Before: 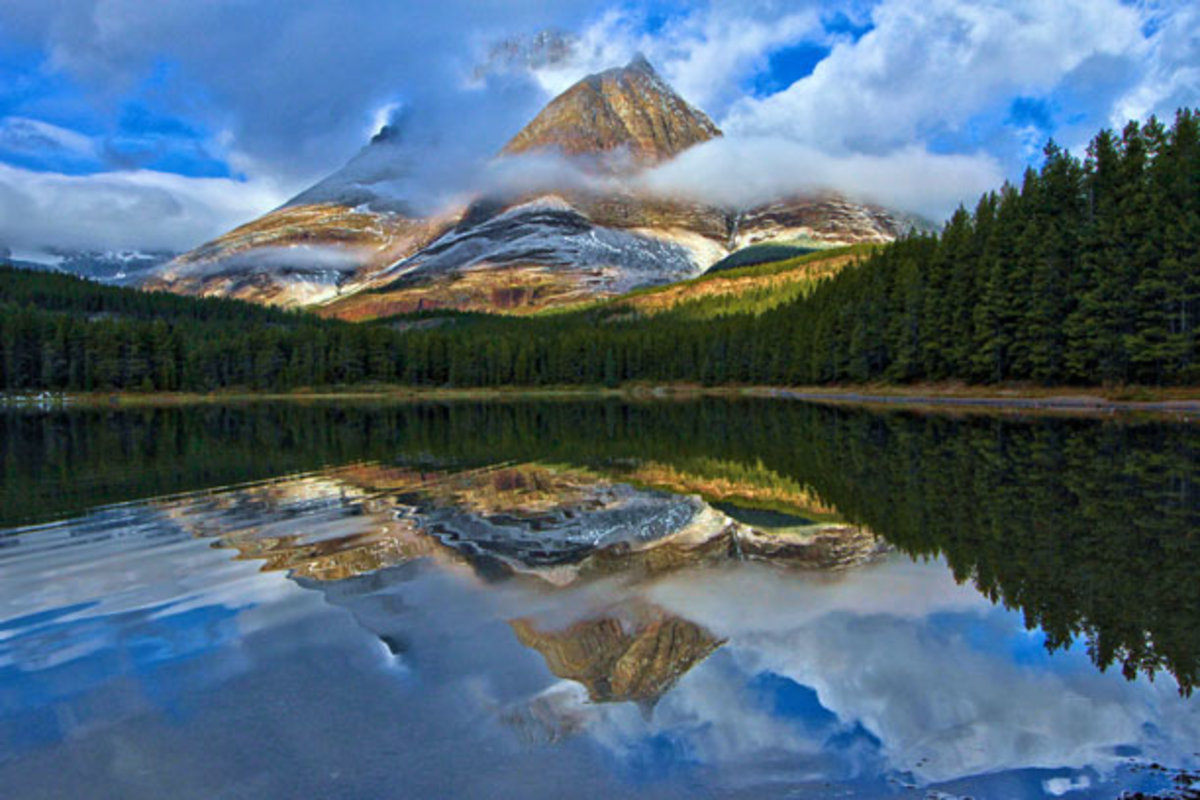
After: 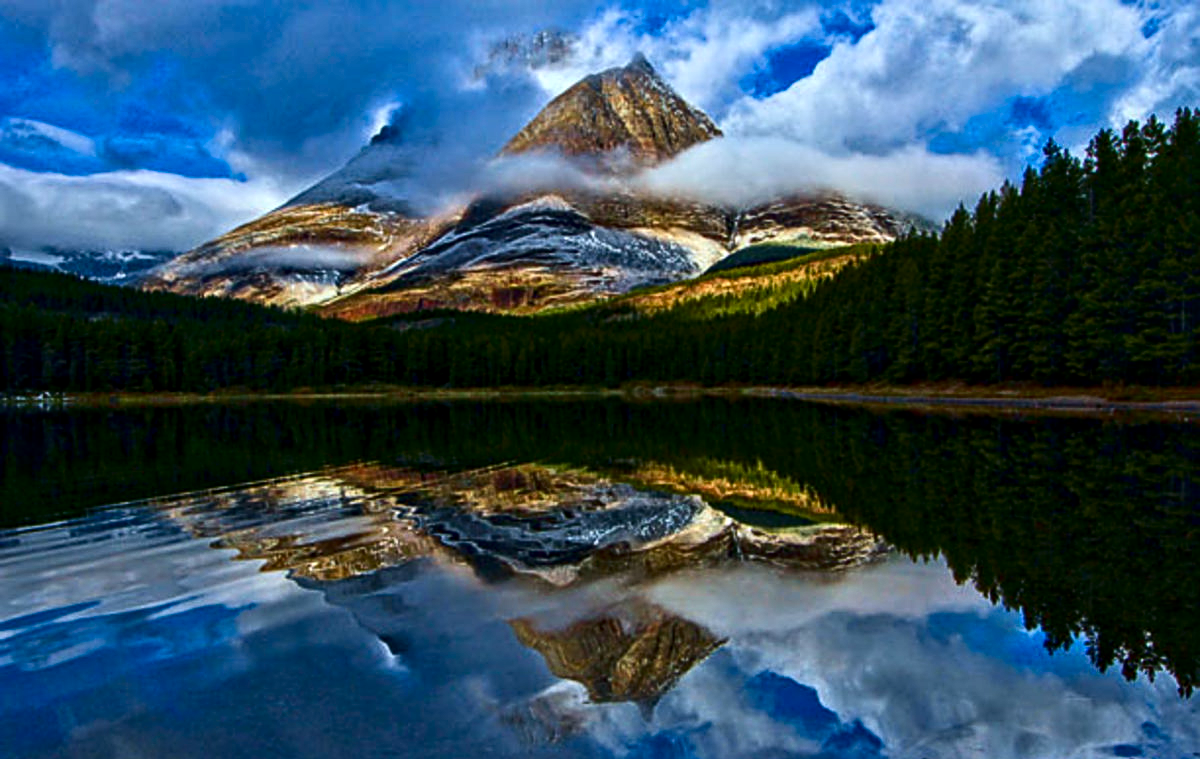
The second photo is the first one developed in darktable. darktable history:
sharpen: amount 0.492
local contrast: on, module defaults
shadows and highlights: shadows 3.57, highlights -19.15, soften with gaussian
contrast brightness saturation: contrast 0.187, brightness -0.243, saturation 0.115
exposure: exposure 0.03 EV, compensate highlight preservation false
crop and rotate: top 0.009%, bottom 5.102%
